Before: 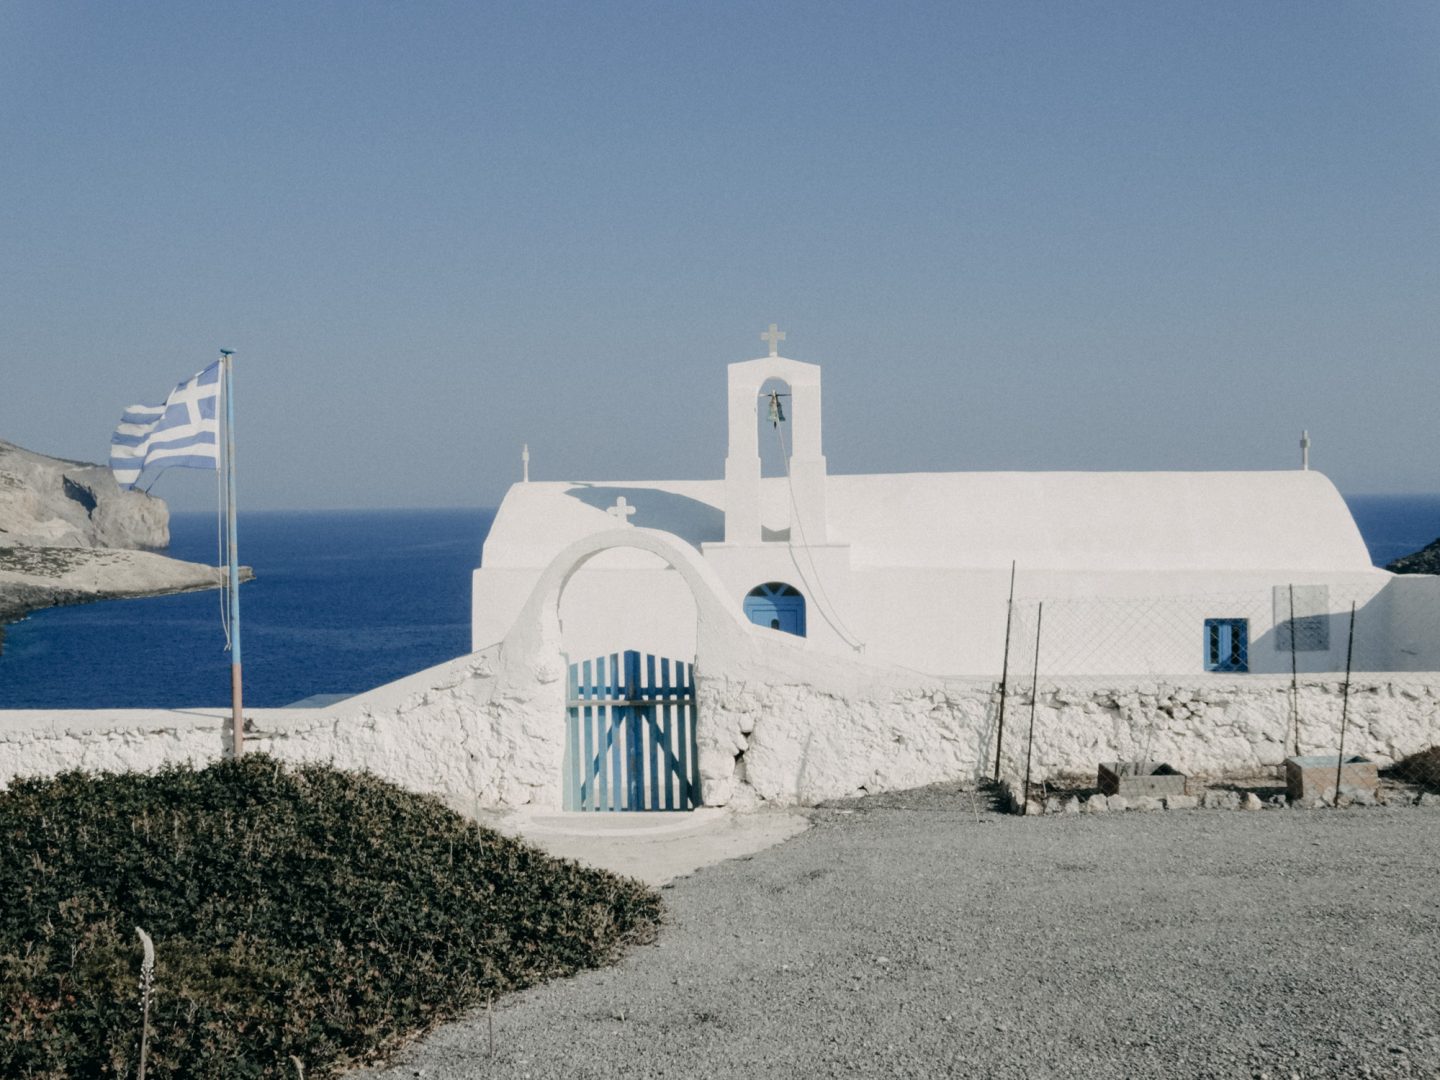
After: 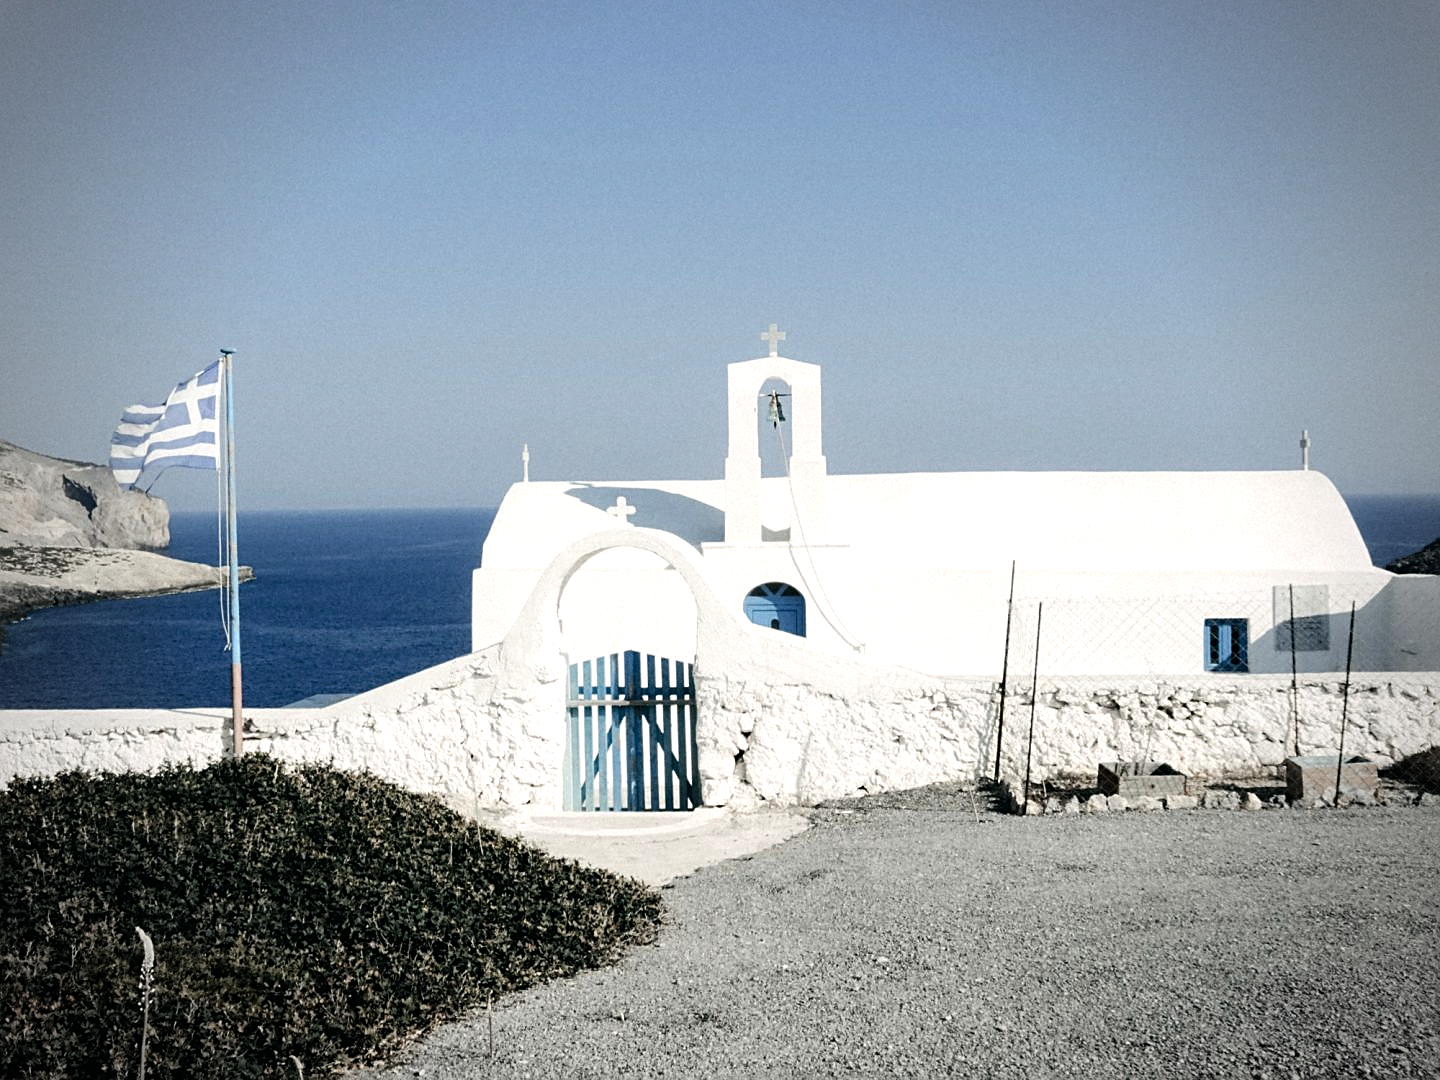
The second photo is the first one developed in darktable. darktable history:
vignetting: fall-off start 71.74%
sharpen: on, module defaults
tone equalizer: -8 EV -0.75 EV, -7 EV -0.7 EV, -6 EV -0.6 EV, -5 EV -0.4 EV, -3 EV 0.4 EV, -2 EV 0.6 EV, -1 EV 0.7 EV, +0 EV 0.75 EV, edges refinement/feathering 500, mask exposure compensation -1.57 EV, preserve details no
